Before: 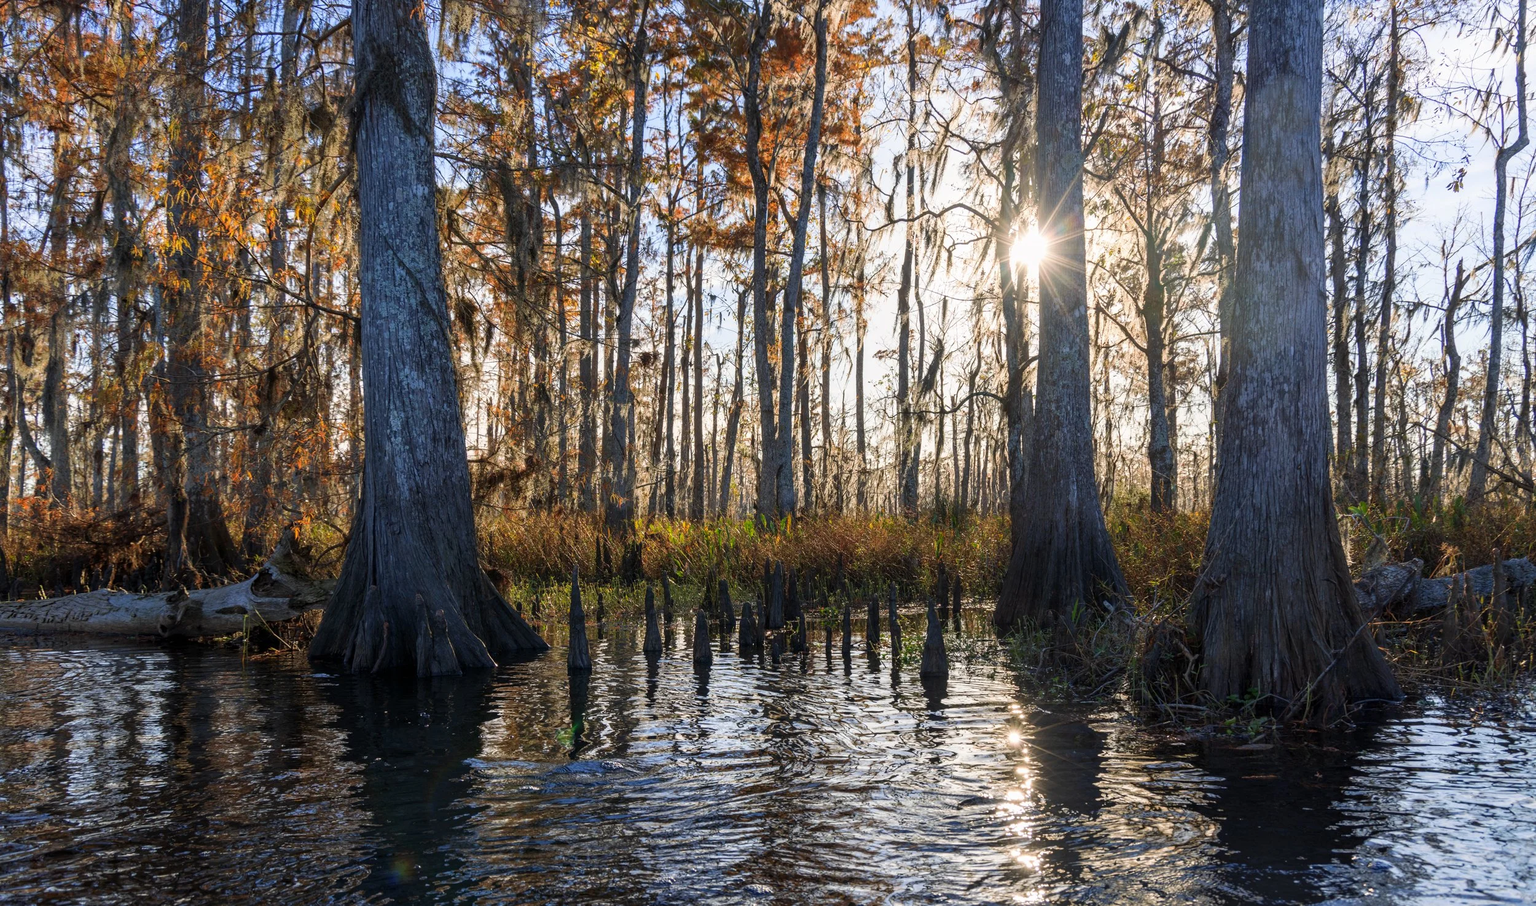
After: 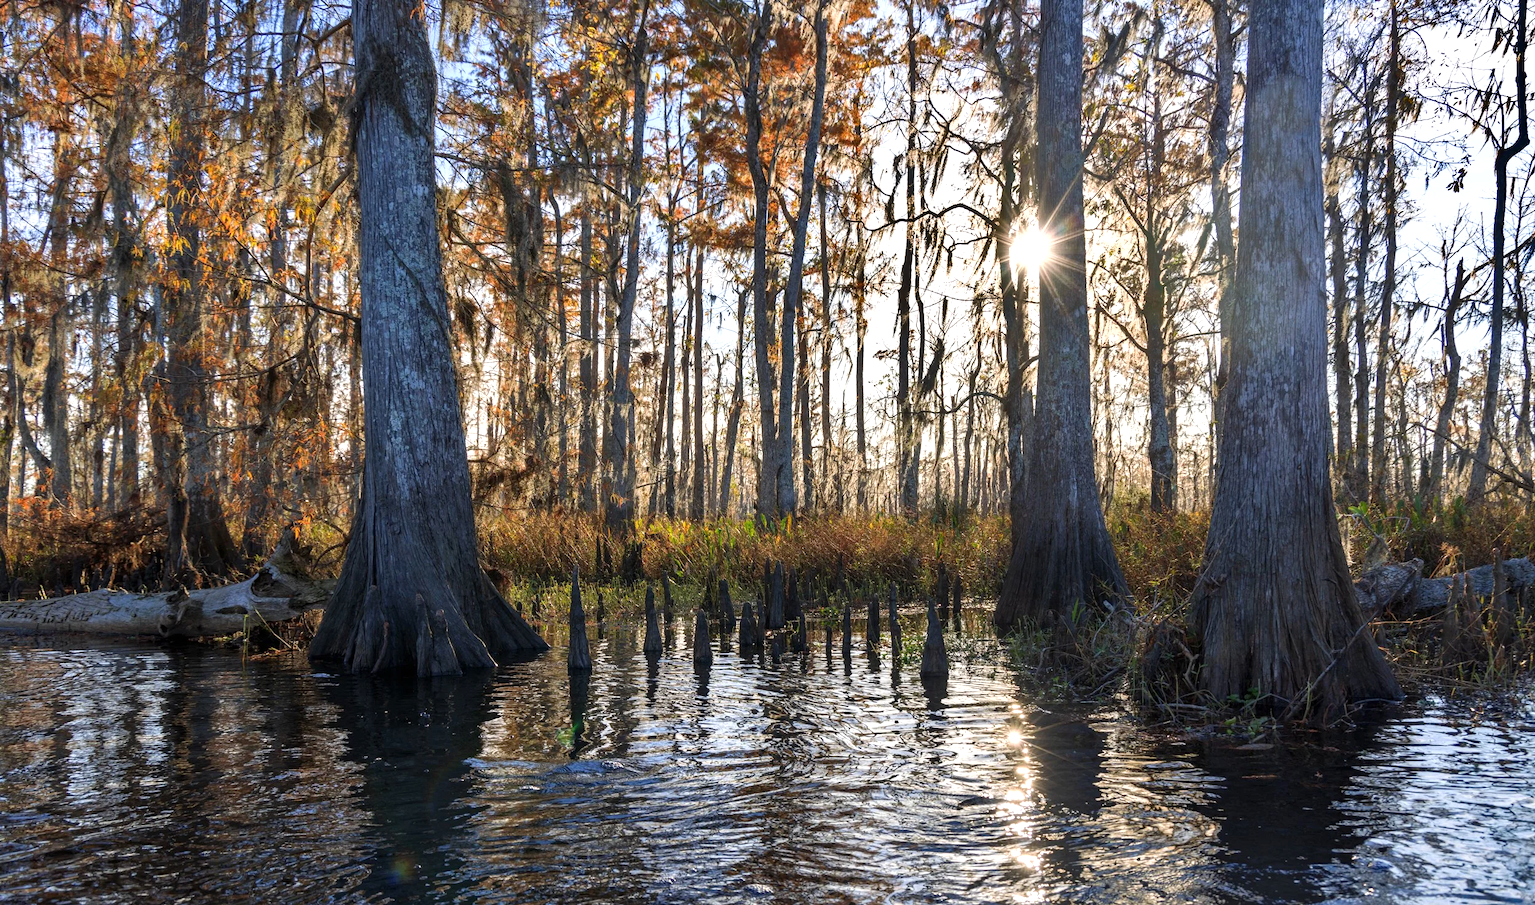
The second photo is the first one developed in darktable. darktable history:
shadows and highlights: shadows 21.03, highlights -82.39, soften with gaussian
exposure: exposure 0.359 EV, compensate highlight preservation false
